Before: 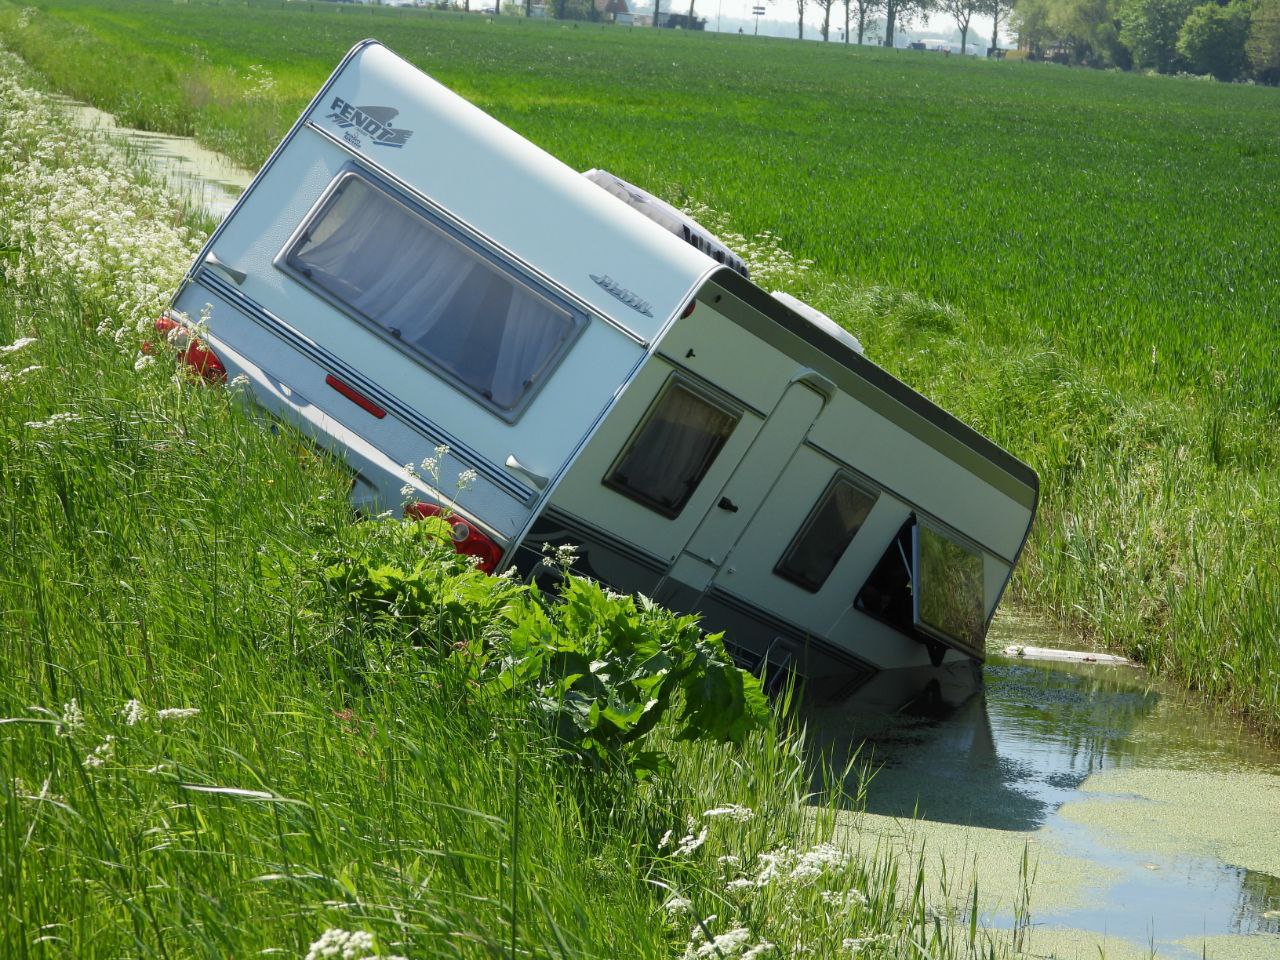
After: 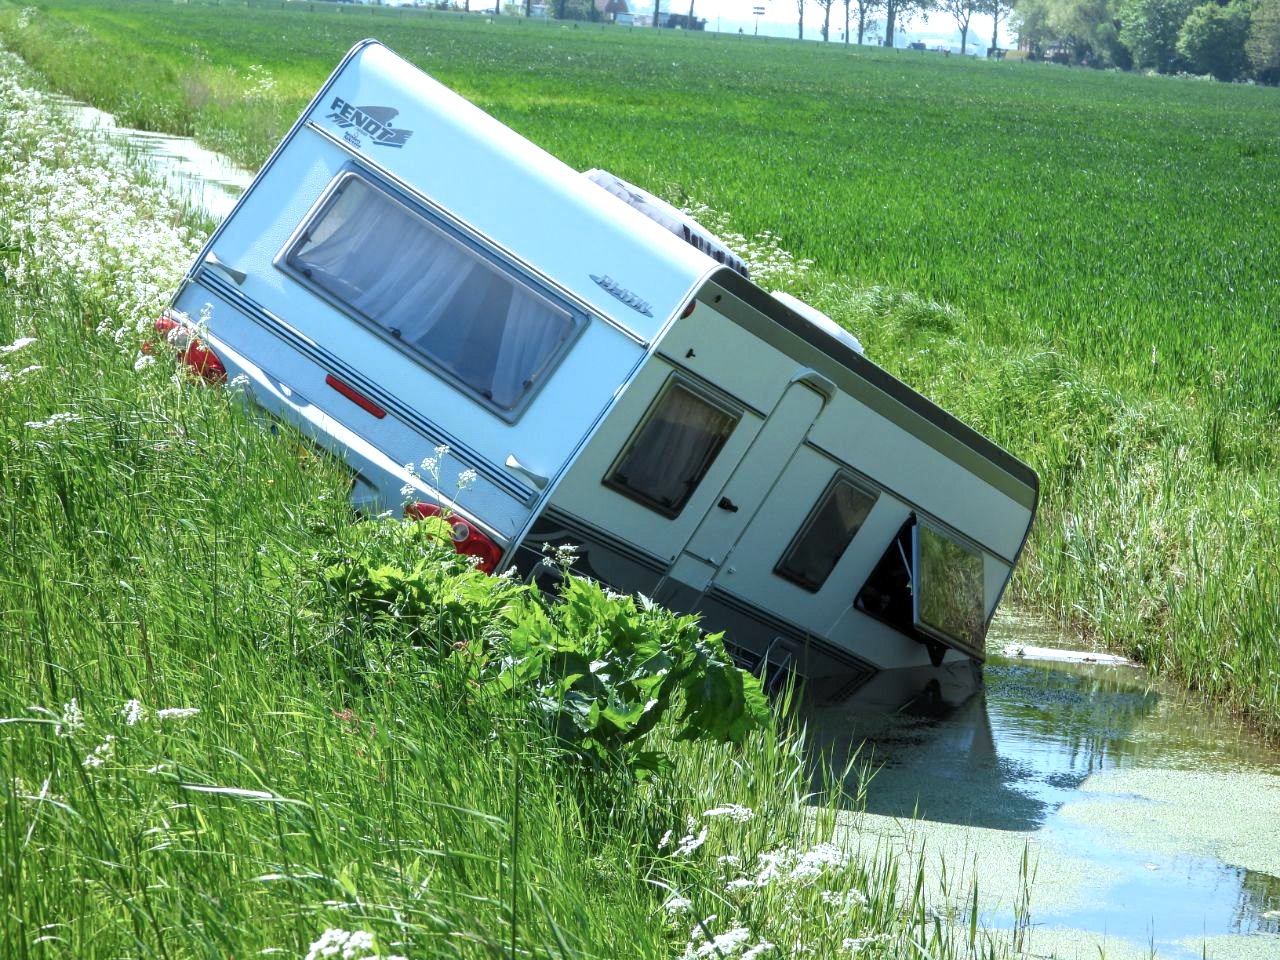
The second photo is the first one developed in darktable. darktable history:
exposure: black level correction 0, exposure 0.587 EV, compensate highlight preservation false
local contrast: on, module defaults
color correction: highlights a* -2.44, highlights b* -18.4
